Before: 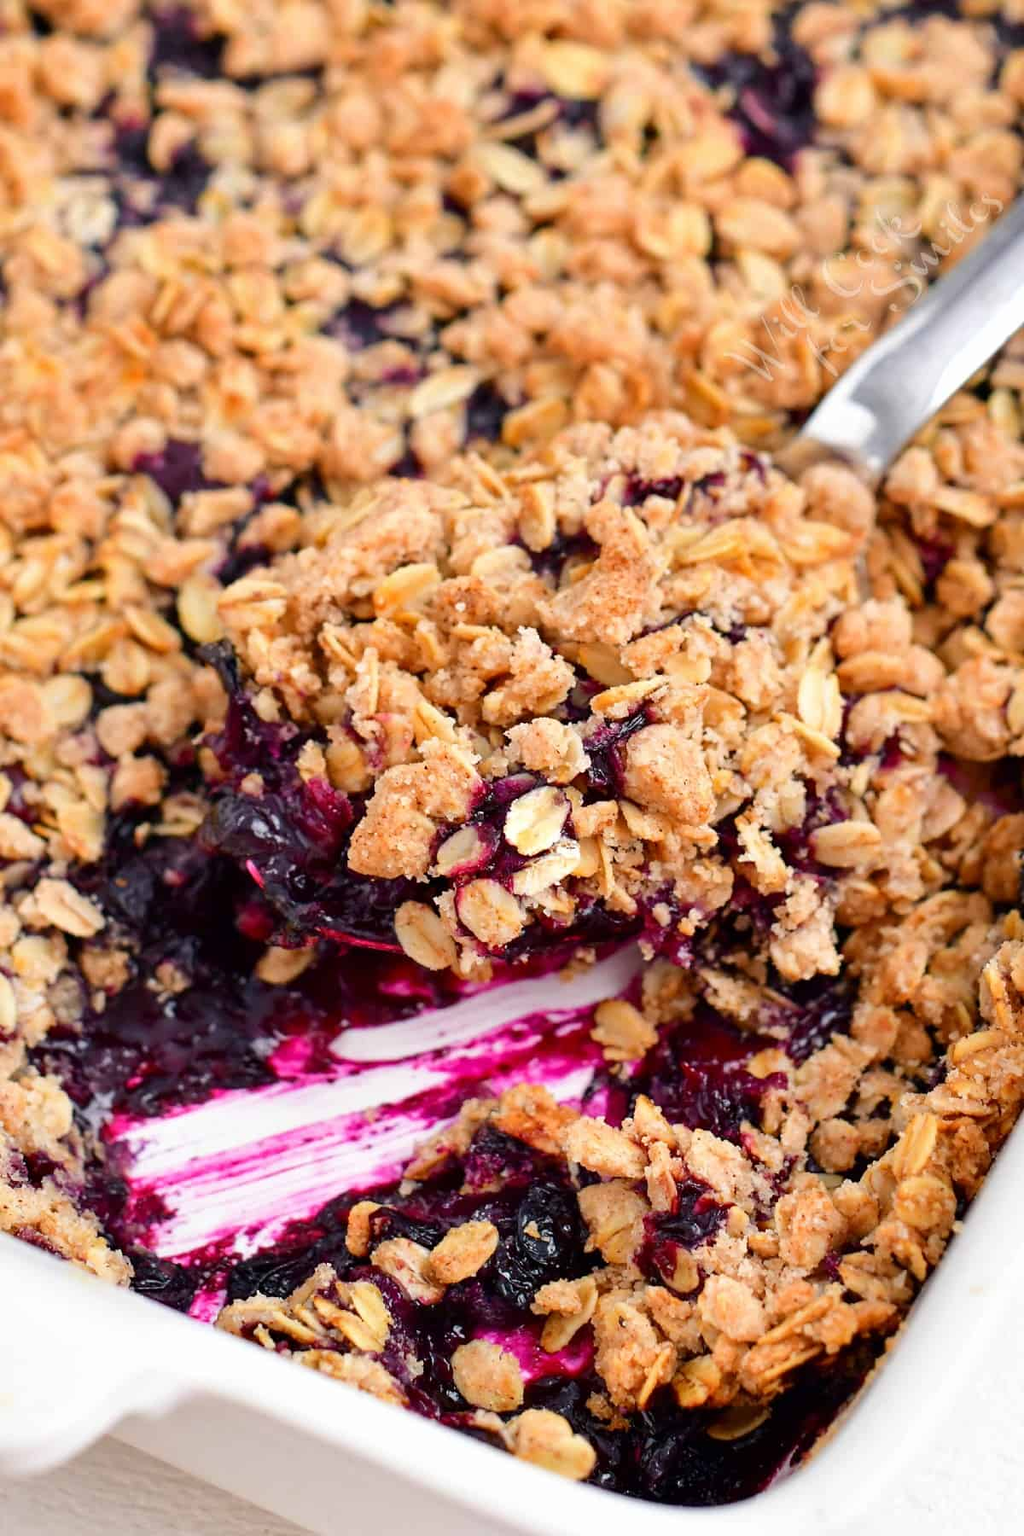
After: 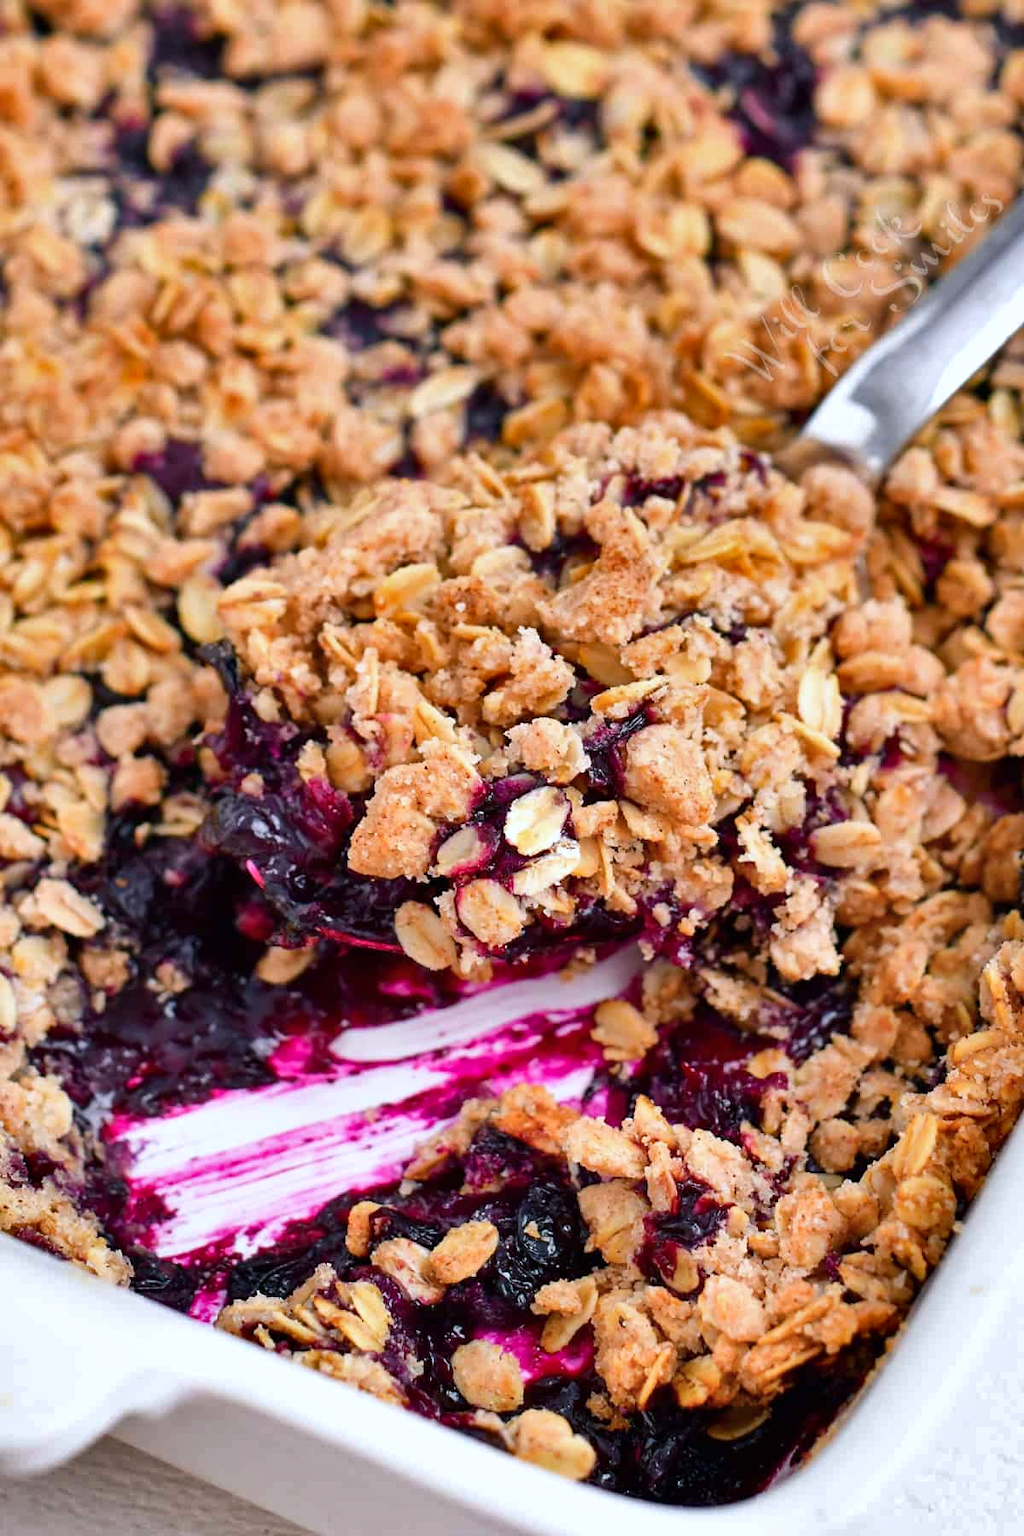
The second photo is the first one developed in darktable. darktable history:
shadows and highlights: radius 106.2, shadows 45, highlights -66.86, low approximation 0.01, soften with gaussian
color correction: highlights a* -0.709, highlights b* -8.69
color balance rgb: shadows lift › chroma 2.057%, shadows lift › hue 217.33°, perceptual saturation grading › global saturation 5.564%
